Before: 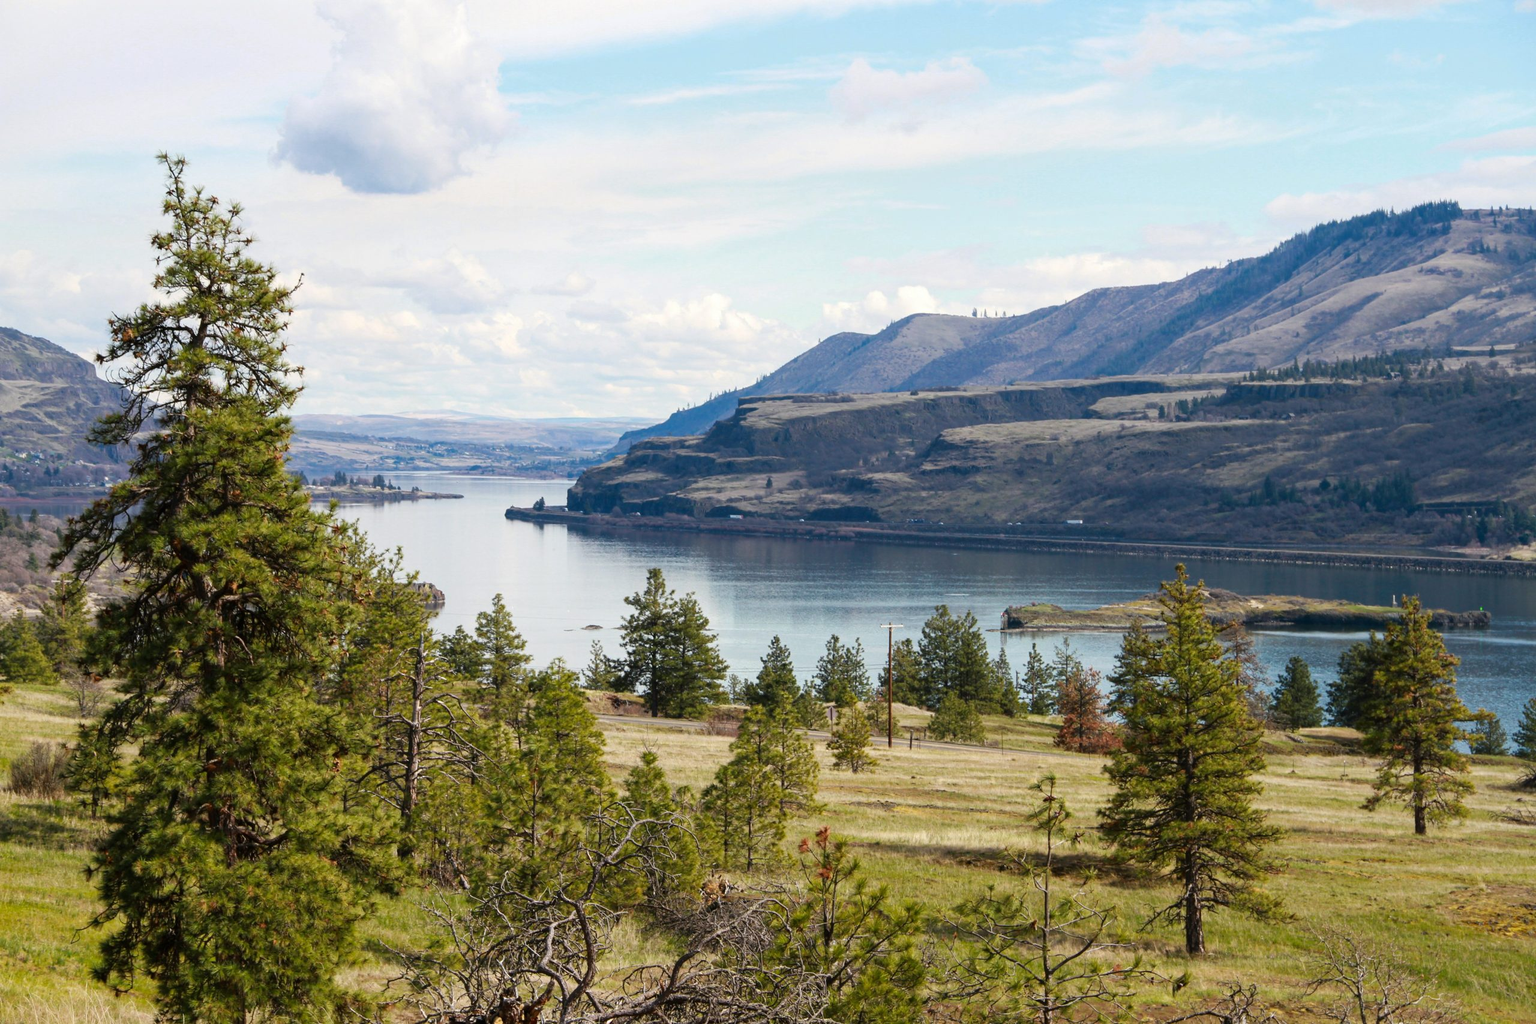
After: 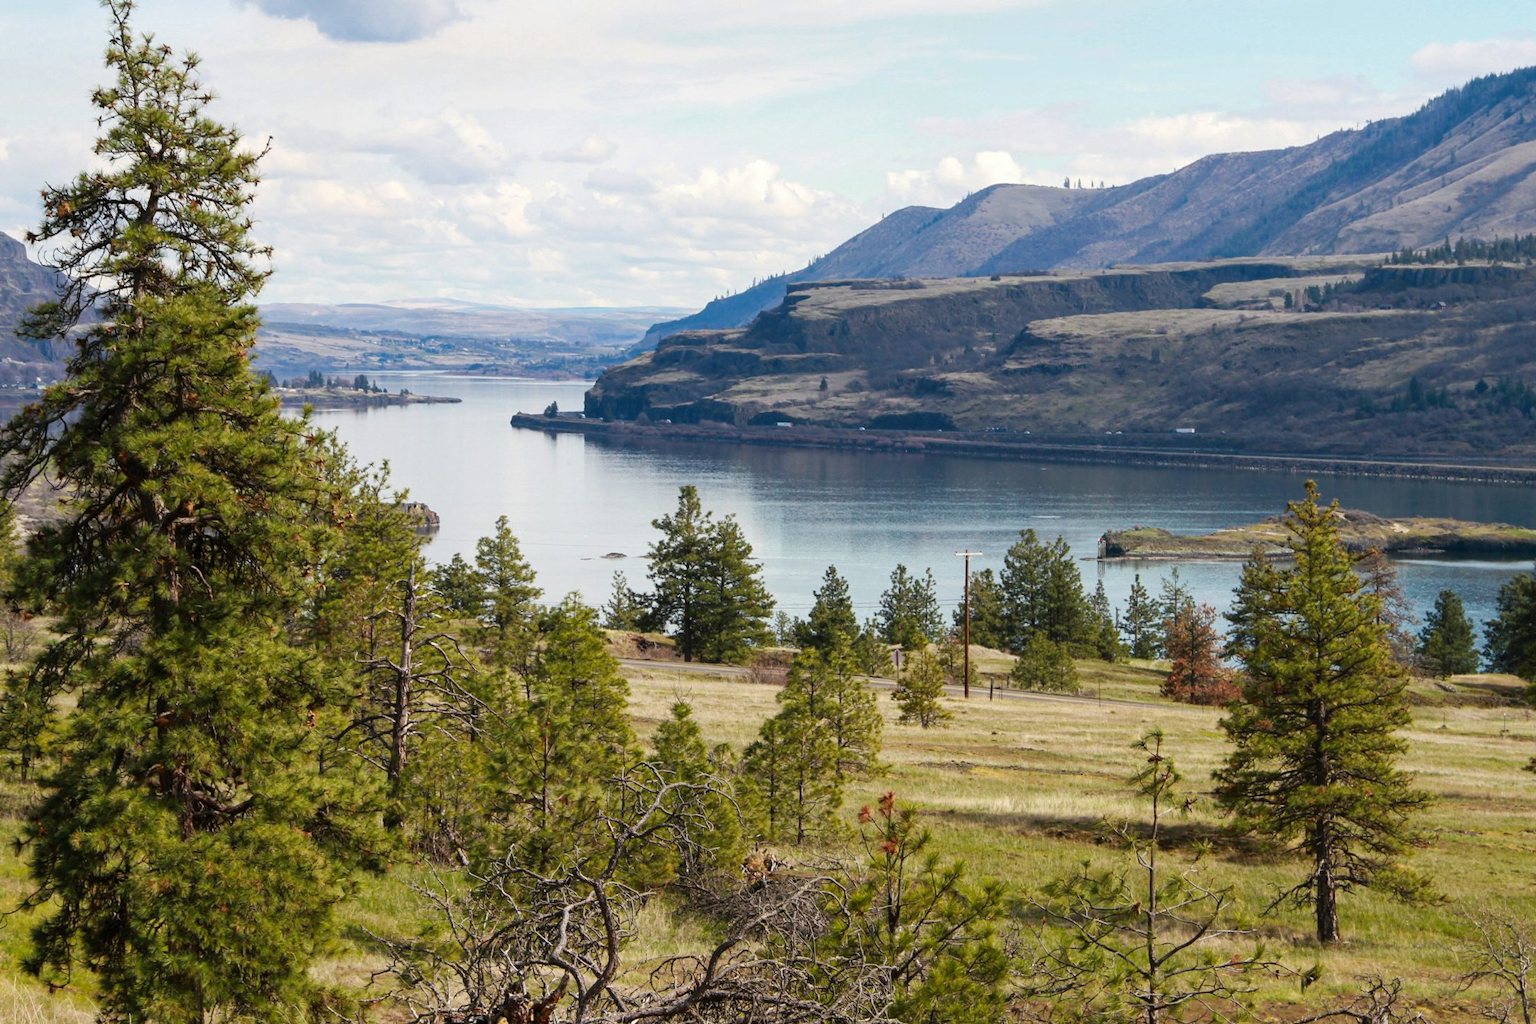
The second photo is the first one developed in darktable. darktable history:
crop and rotate: left 4.842%, top 15.51%, right 10.668%
shadows and highlights: radius 125.46, shadows 21.19, highlights -21.19, low approximation 0.01
